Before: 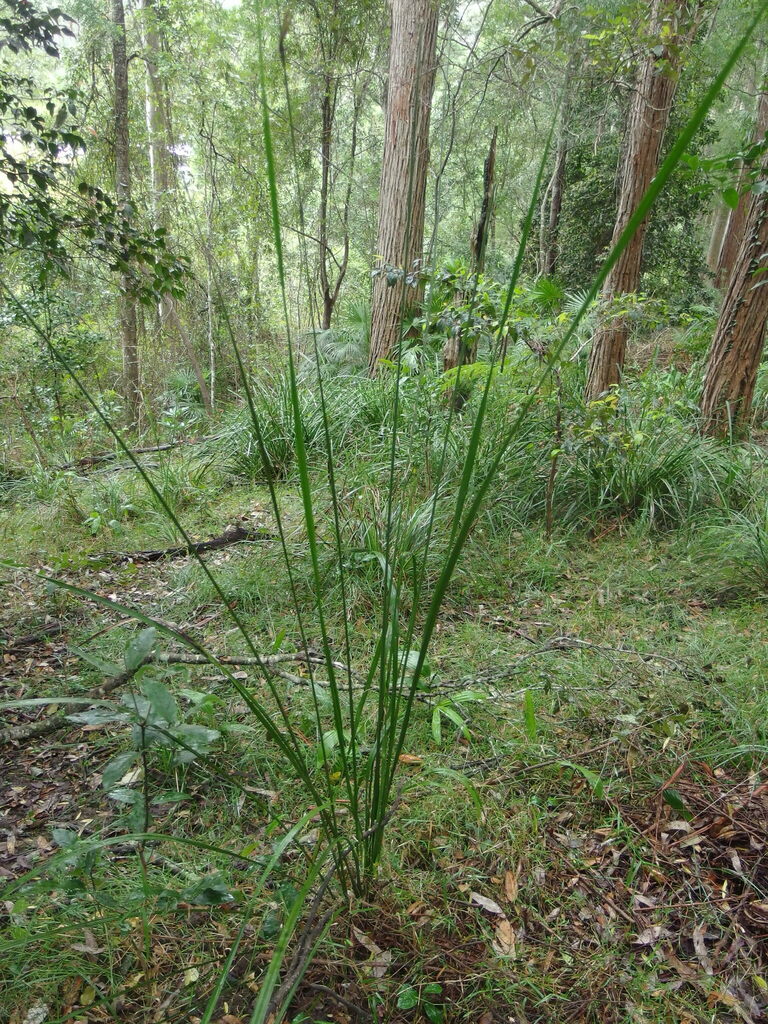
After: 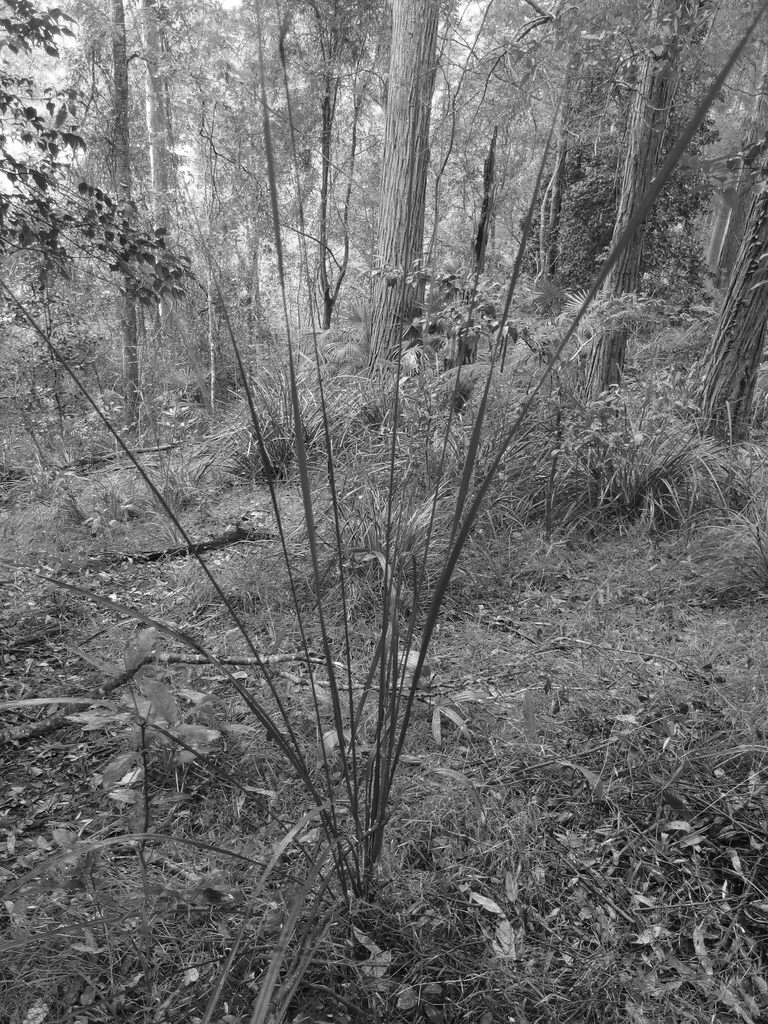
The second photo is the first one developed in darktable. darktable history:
color calibration: output gray [0.21, 0.42, 0.37, 0], illuminant as shot in camera, x 0.378, y 0.381, temperature 4104.28 K
